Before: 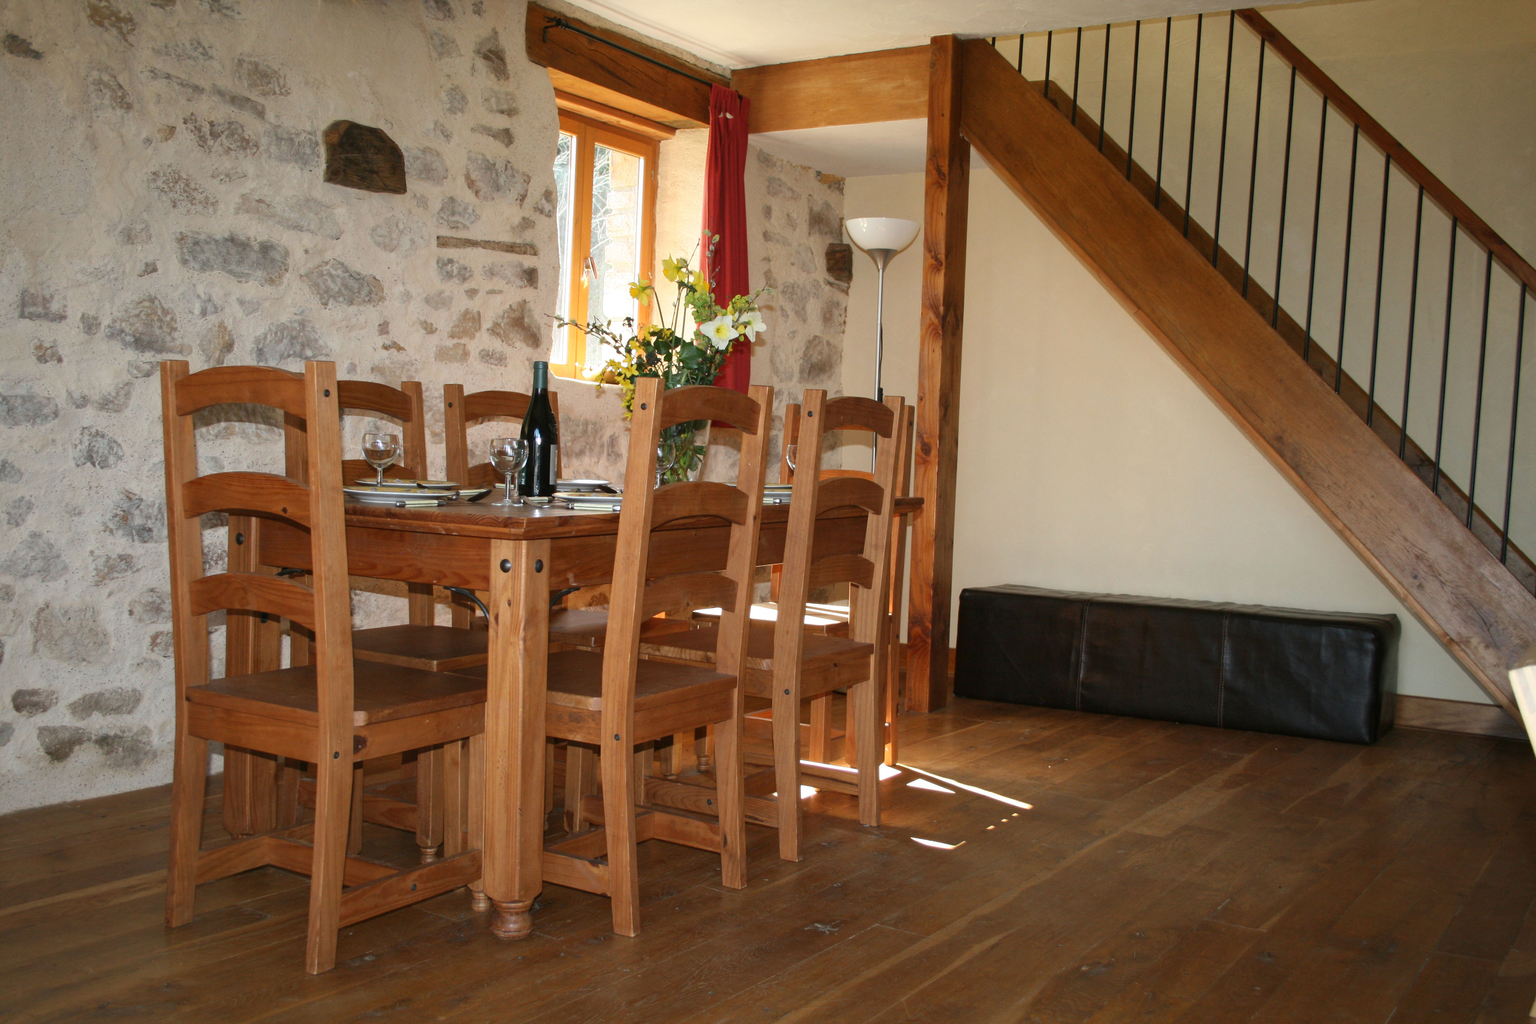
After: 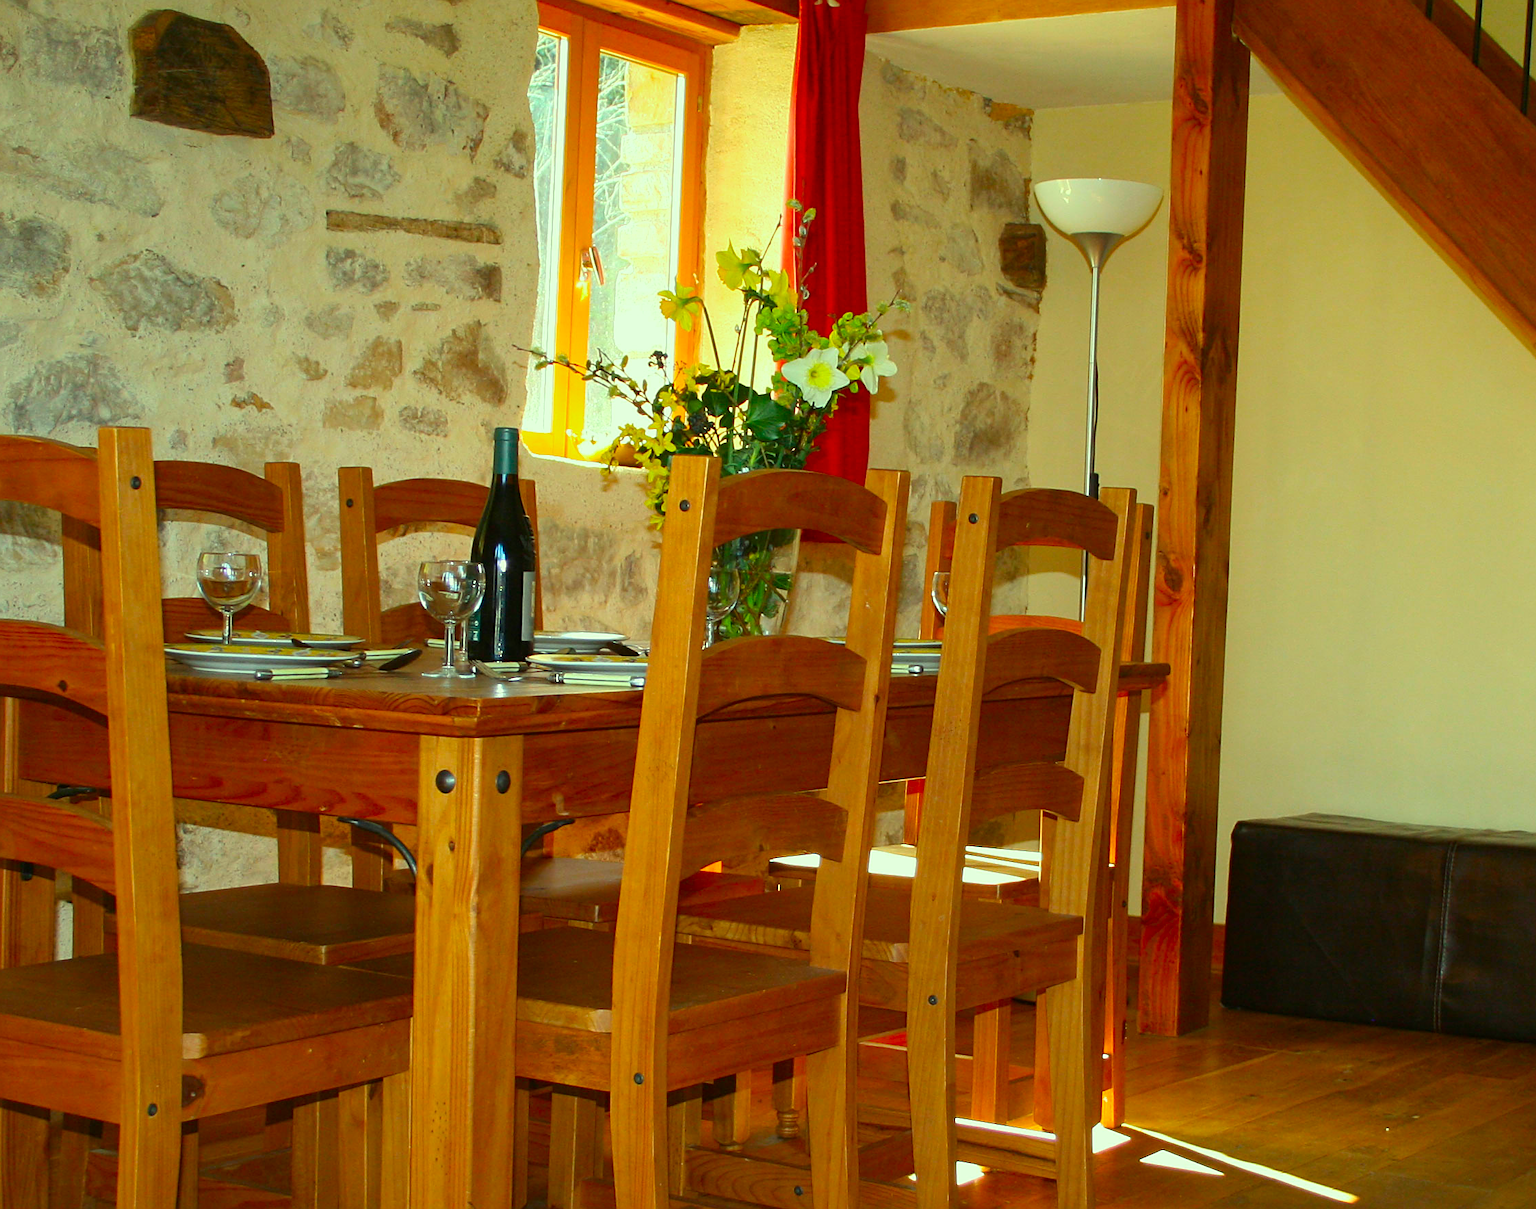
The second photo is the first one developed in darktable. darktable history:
crop: left 16.202%, top 11.208%, right 26.045%, bottom 20.557%
color correction: highlights a* -10.77, highlights b* 9.8, saturation 1.72
sharpen: on, module defaults
